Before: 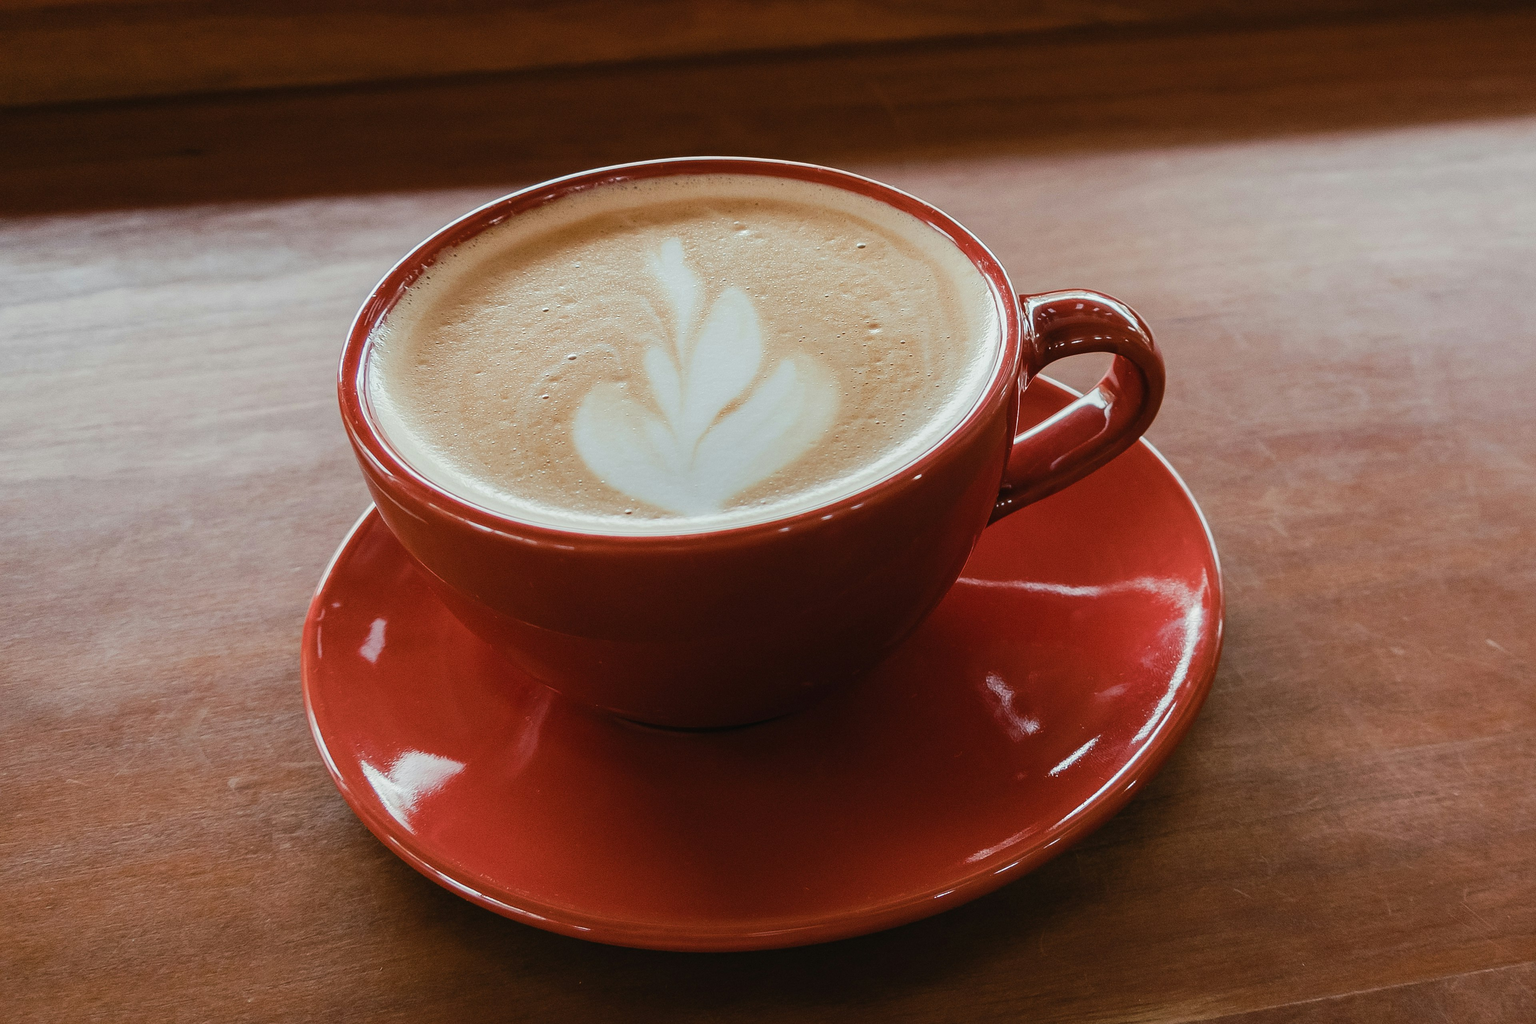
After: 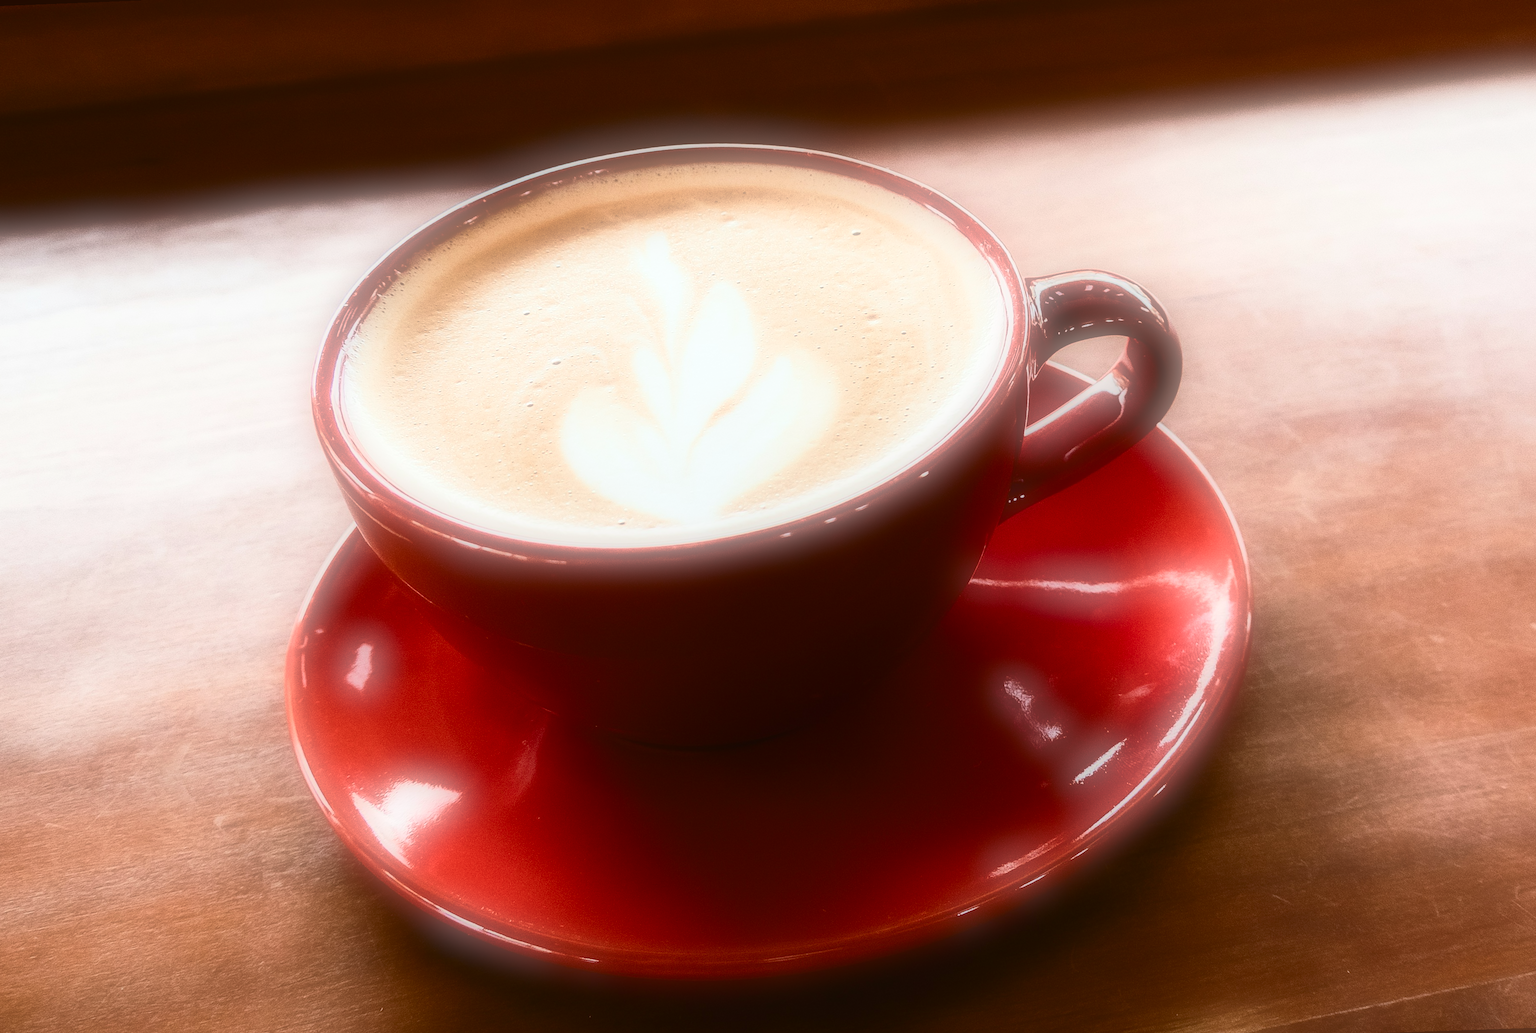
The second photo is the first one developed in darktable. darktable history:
exposure: exposure 0.4 EV, compensate highlight preservation false
soften: on, module defaults
contrast brightness saturation: contrast 0.4, brightness 0.1, saturation 0.21
grain: coarseness 0.09 ISO
rotate and perspective: rotation -2.12°, lens shift (vertical) 0.009, lens shift (horizontal) -0.008, automatic cropping original format, crop left 0.036, crop right 0.964, crop top 0.05, crop bottom 0.959
